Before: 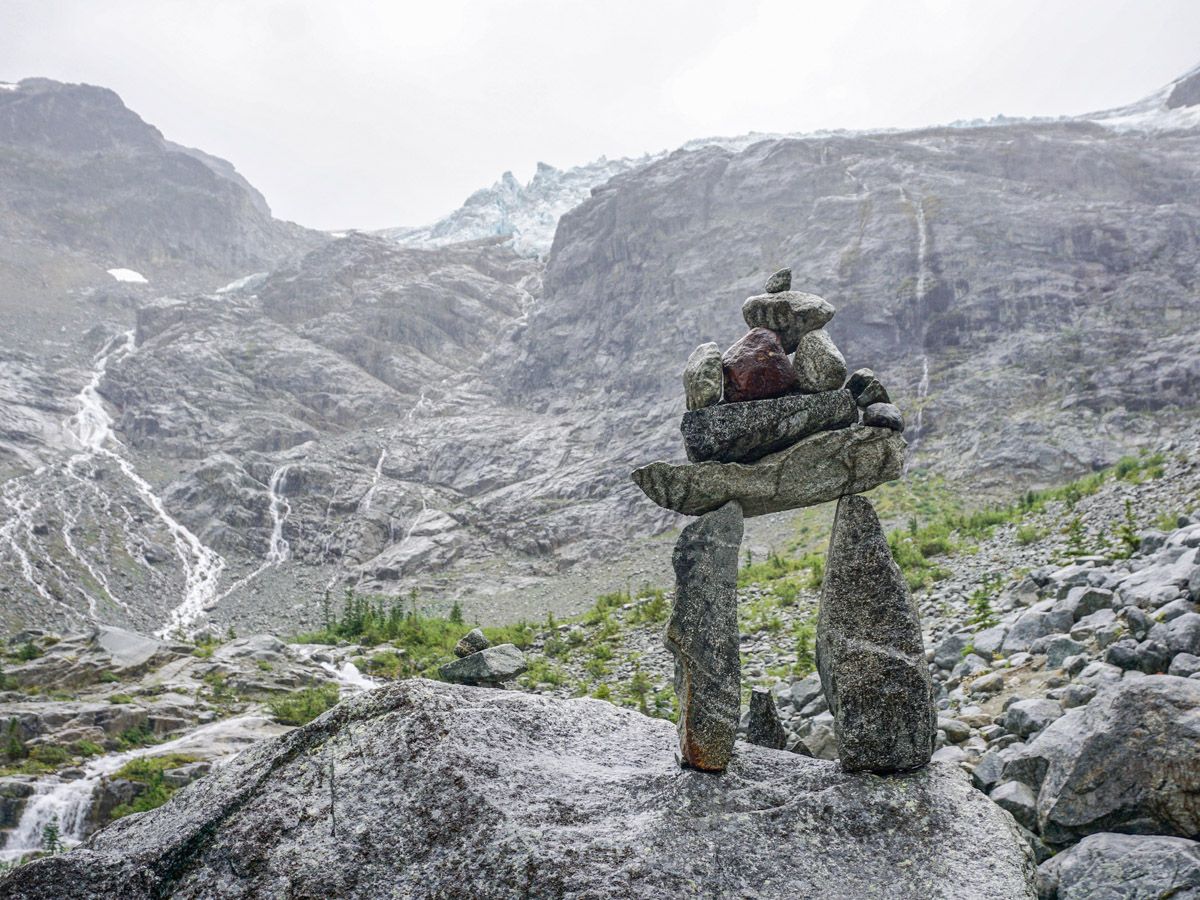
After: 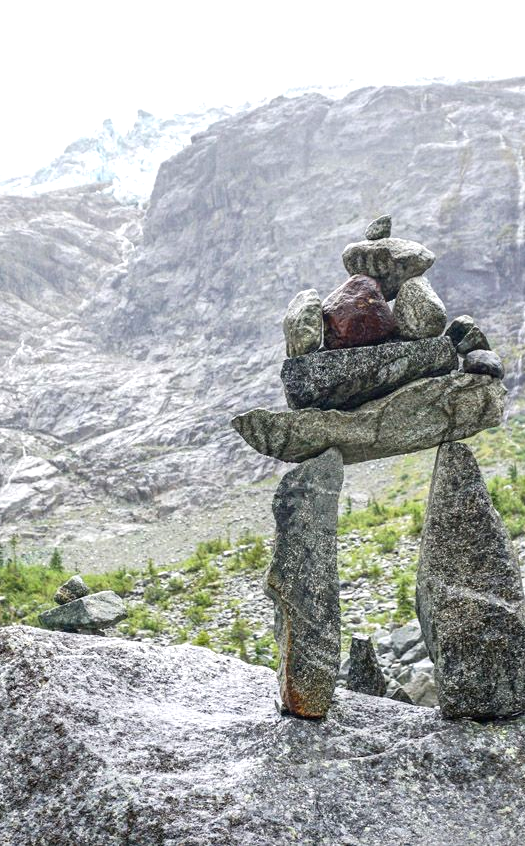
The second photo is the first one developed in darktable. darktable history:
crop: left 33.411%, top 5.942%, right 22.783%
exposure: exposure 0.608 EV, compensate highlight preservation false
vignetting: fall-off start 99.49%
